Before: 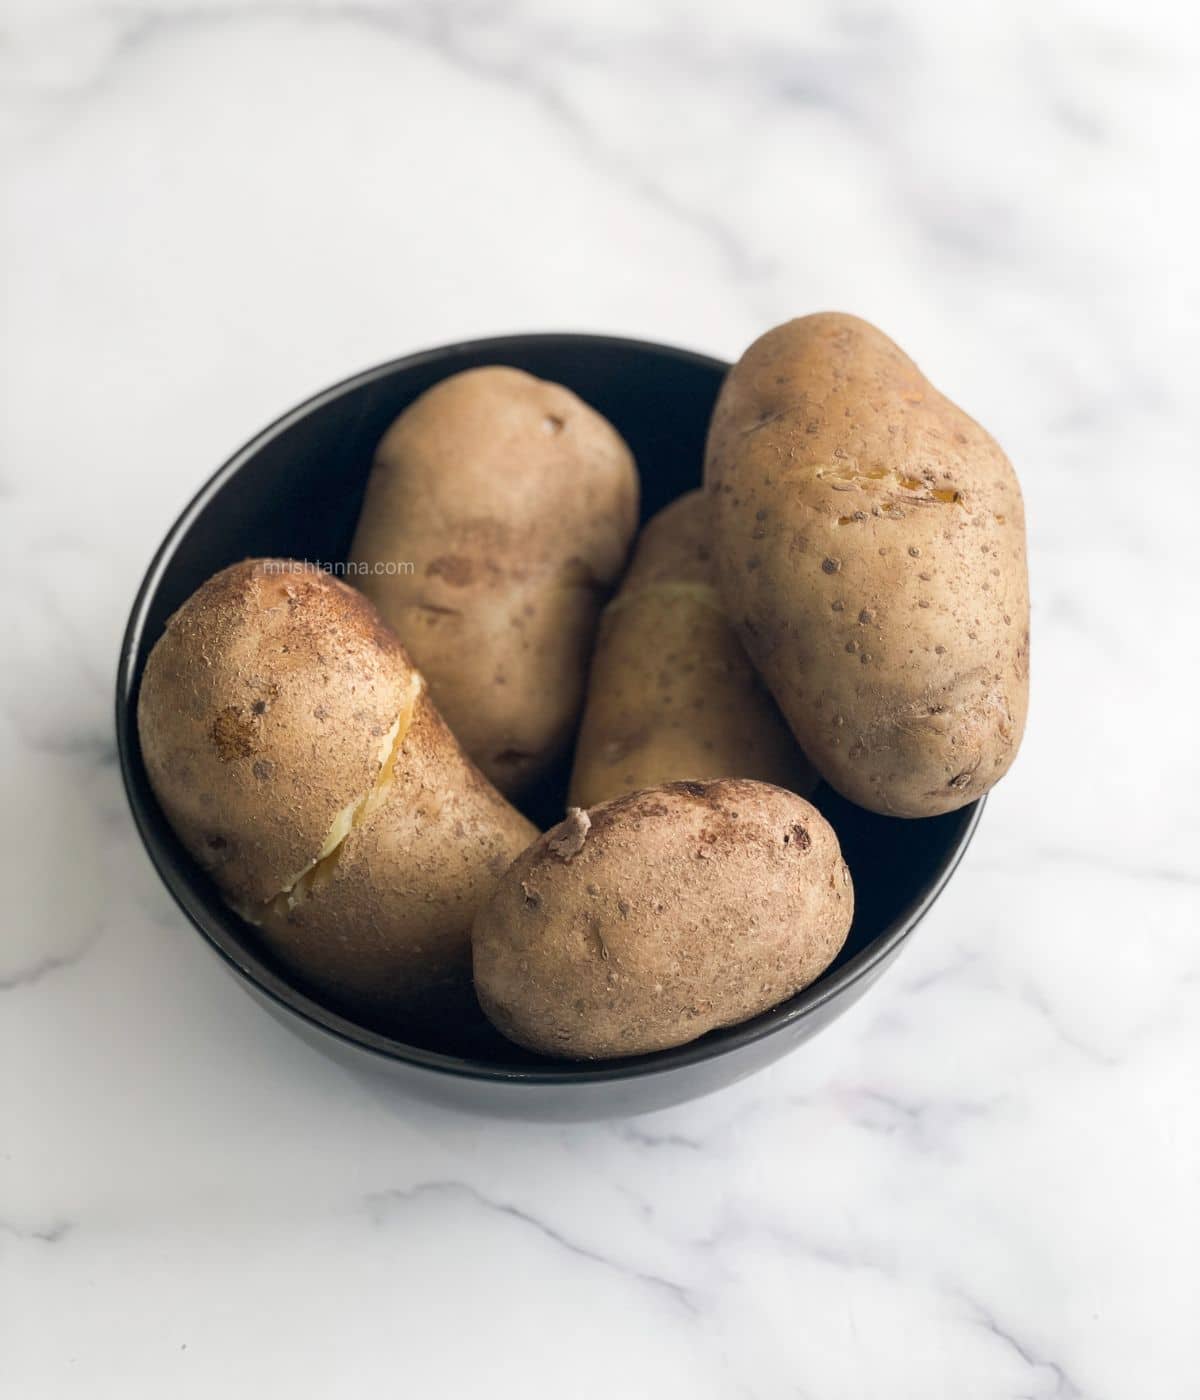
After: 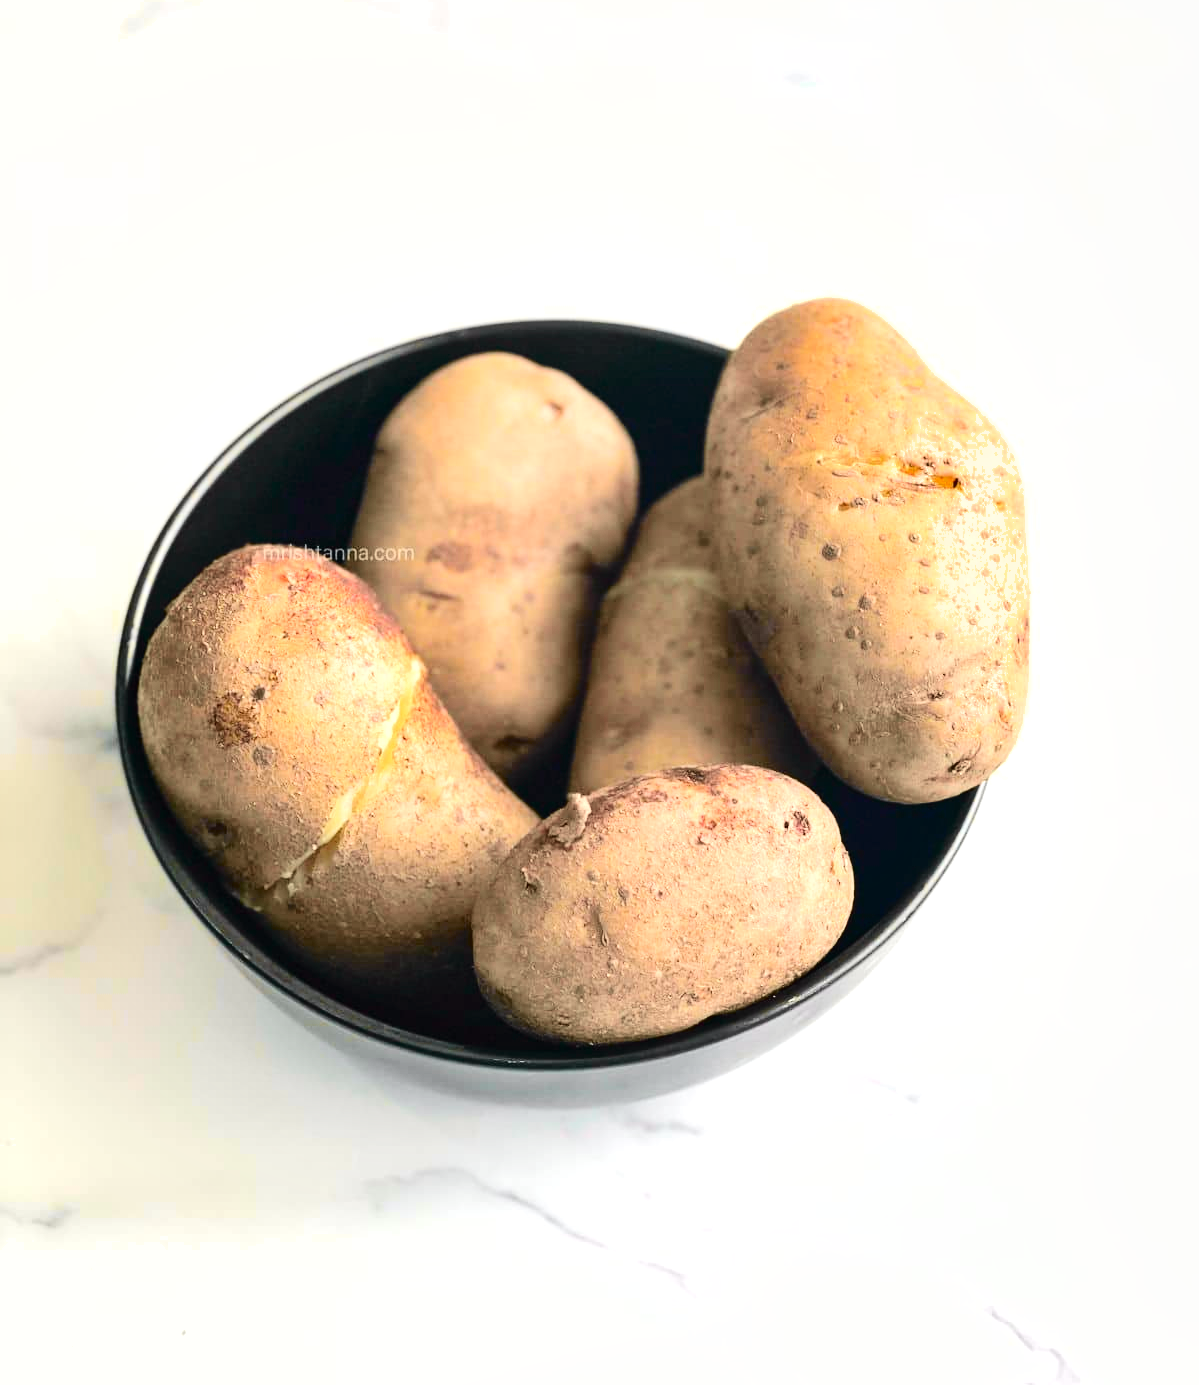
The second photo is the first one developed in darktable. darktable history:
shadows and highlights: shadows 12, white point adjustment 1.2, soften with gaussian
tone curve: curves: ch0 [(0, 0.006) (0.184, 0.117) (0.405, 0.46) (0.456, 0.528) (0.634, 0.728) (0.877, 0.89) (0.984, 0.935)]; ch1 [(0, 0) (0.443, 0.43) (0.492, 0.489) (0.566, 0.579) (0.595, 0.625) (0.608, 0.667) (0.65, 0.729) (1, 1)]; ch2 [(0, 0) (0.33, 0.301) (0.421, 0.443) (0.447, 0.489) (0.492, 0.498) (0.537, 0.583) (0.586, 0.591) (0.663, 0.686) (1, 1)], color space Lab, independent channels, preserve colors none
exposure: black level correction 0, exposure 1.015 EV, compensate exposure bias true, compensate highlight preservation false
crop: top 1.049%, right 0.001%
